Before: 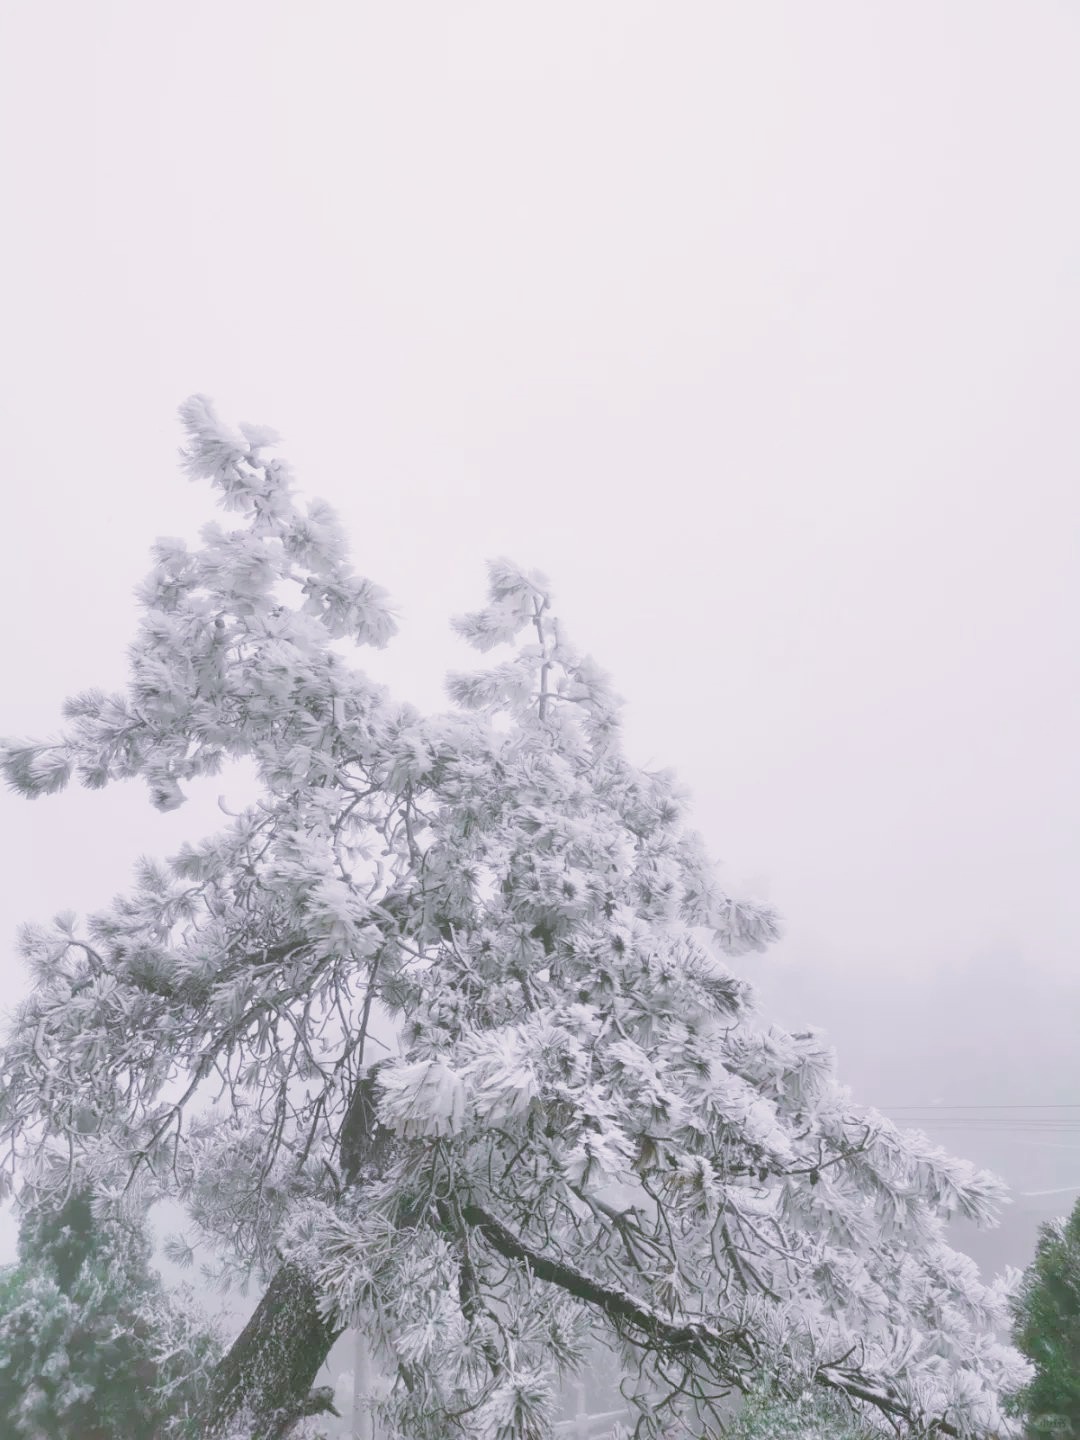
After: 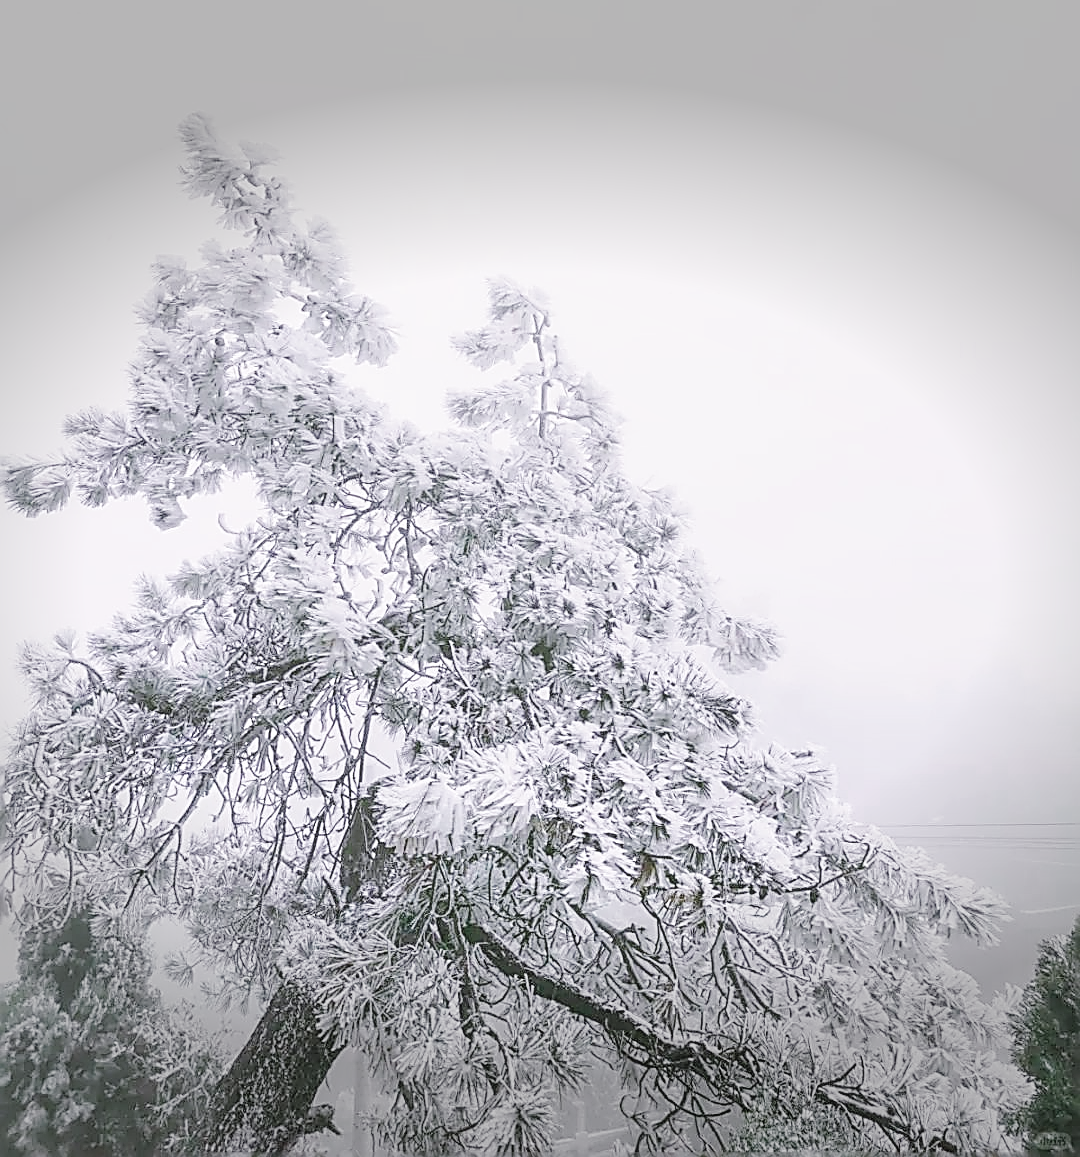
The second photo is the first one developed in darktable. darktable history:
sharpen: amount 1.87
crop and rotate: top 19.594%
base curve: curves: ch0 [(0, 0) (0.036, 0.025) (0.121, 0.166) (0.206, 0.329) (0.605, 0.79) (1, 1)], preserve colors none
vignetting: fall-off start 78.95%, width/height ratio 1.329, unbound false
local contrast: on, module defaults
